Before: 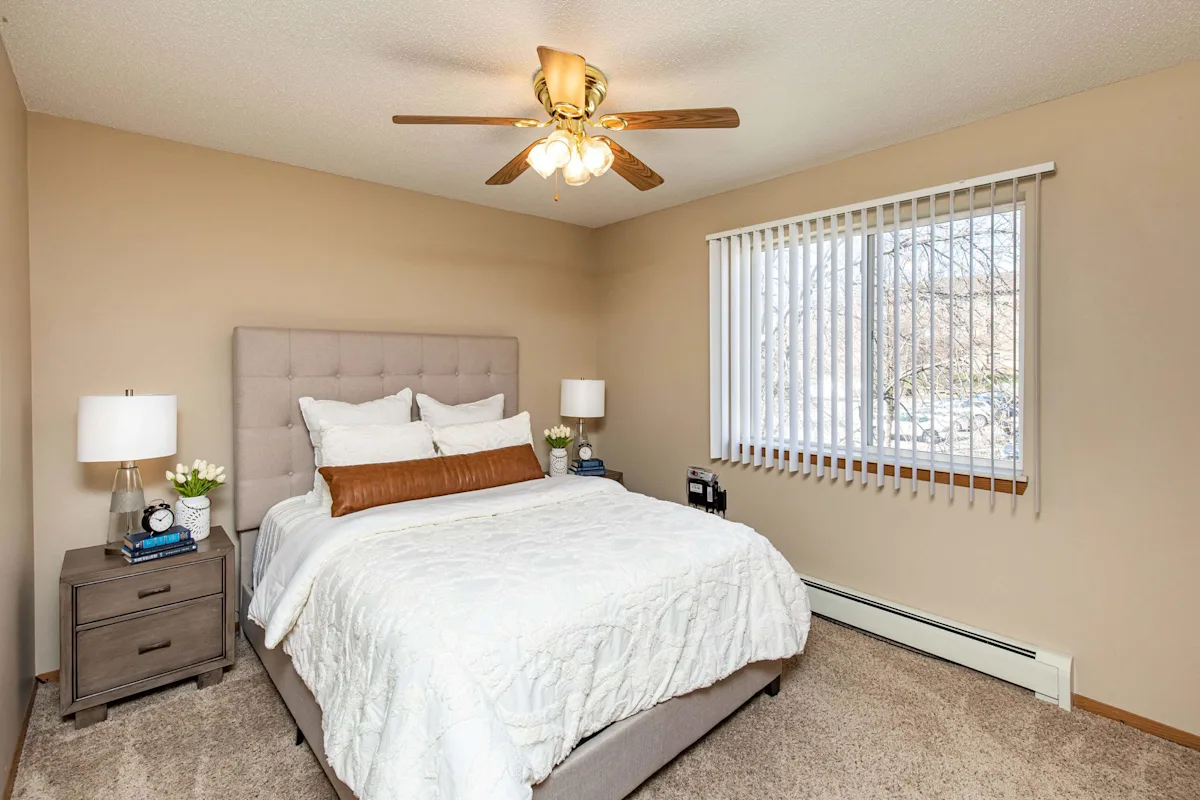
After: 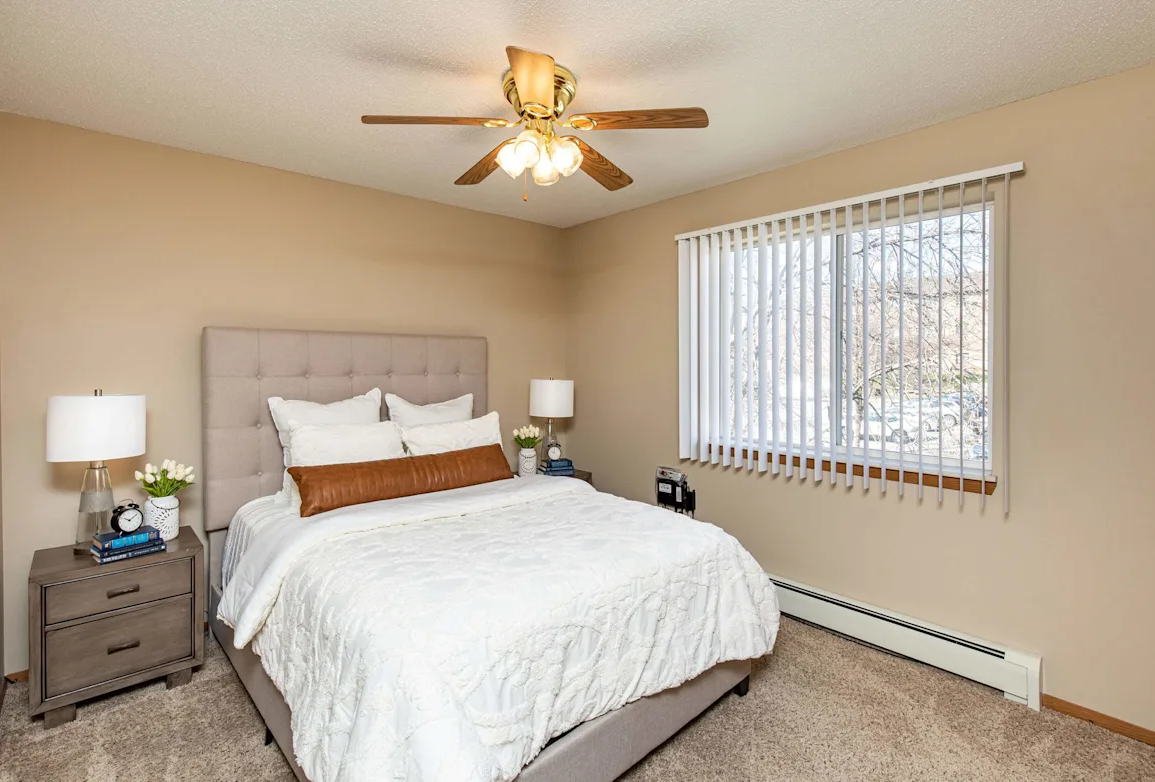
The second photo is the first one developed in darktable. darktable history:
crop and rotate: left 2.605%, right 1.113%, bottom 2.217%
